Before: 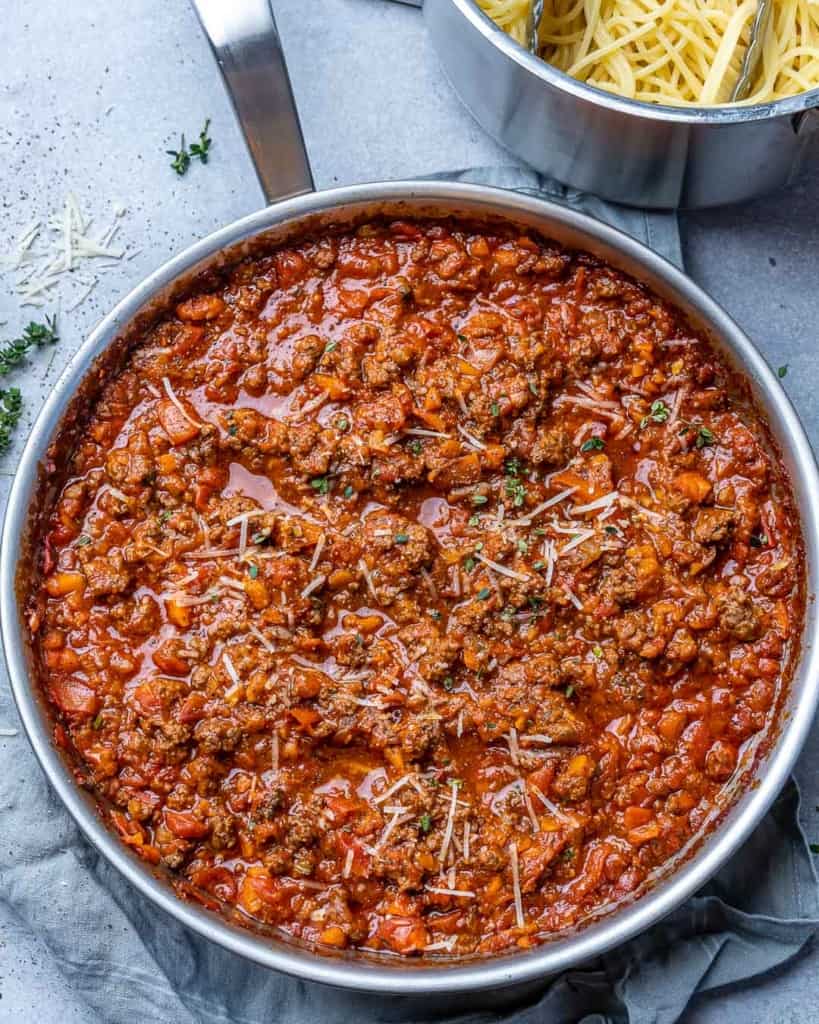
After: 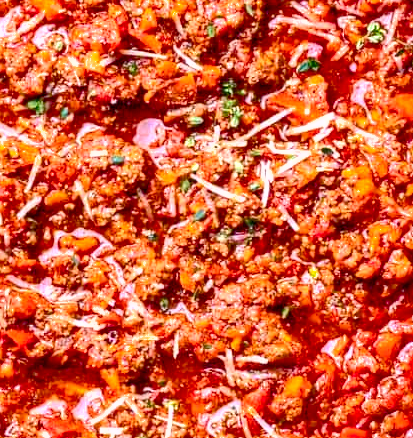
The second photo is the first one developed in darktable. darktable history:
crop: left 34.77%, top 37.066%, right 14.711%, bottom 20.09%
color balance rgb: perceptual saturation grading › global saturation 20%, perceptual saturation grading › highlights -25.405%, perceptual saturation grading › shadows 25.717%, global vibrance 14.78%
exposure: black level correction 0, exposure 0.936 EV, compensate exposure bias true, compensate highlight preservation false
color calibration: output R [0.946, 0.065, -0.013, 0], output G [-0.246, 1.264, -0.017, 0], output B [0.046, -0.098, 1.05, 0], gray › normalize channels true, illuminant as shot in camera, x 0.358, y 0.373, temperature 4628.91 K, gamut compression 0.001
shadows and highlights: on, module defaults
color correction: highlights a* 5.9, highlights b* 4.89
contrast brightness saturation: contrast 0.285
